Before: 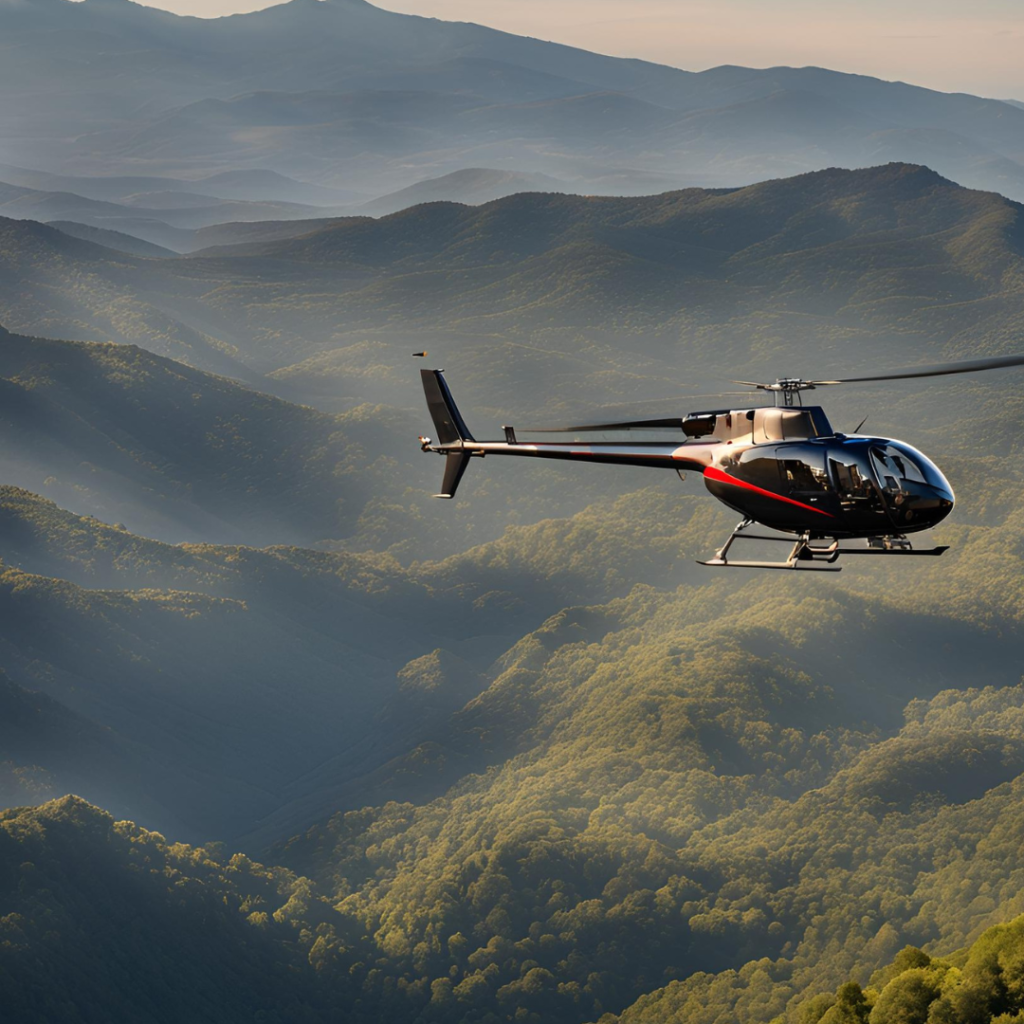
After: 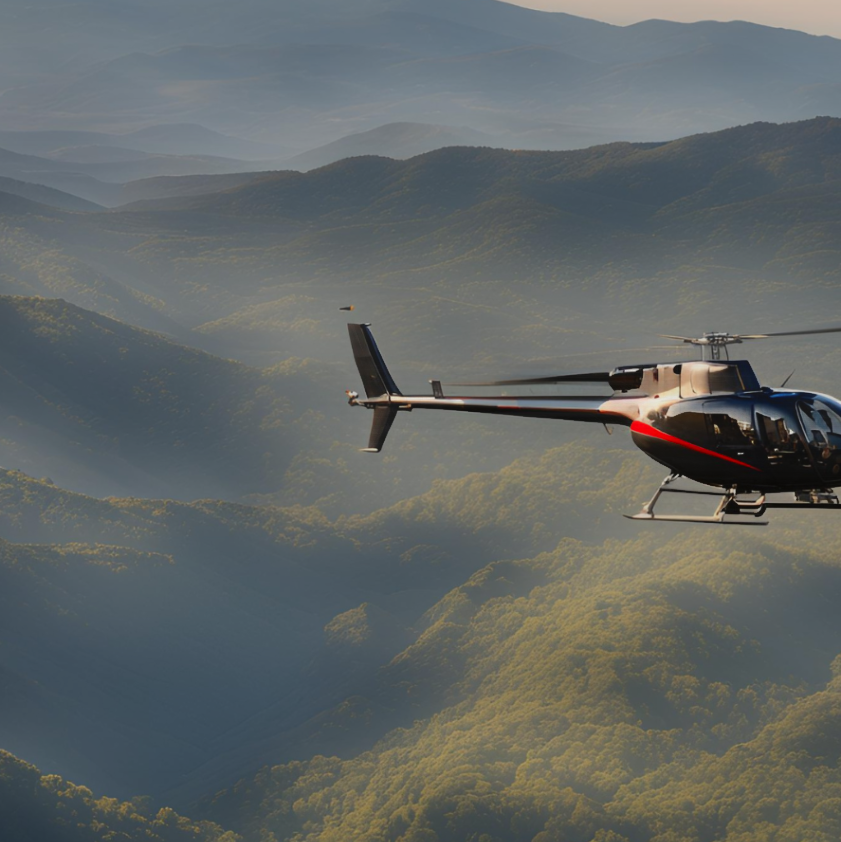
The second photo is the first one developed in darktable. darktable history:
crop and rotate: left 7.196%, top 4.574%, right 10.605%, bottom 13.178%
contrast equalizer: octaves 7, y [[0.6 ×6], [0.55 ×6], [0 ×6], [0 ×6], [0 ×6]], mix -1
